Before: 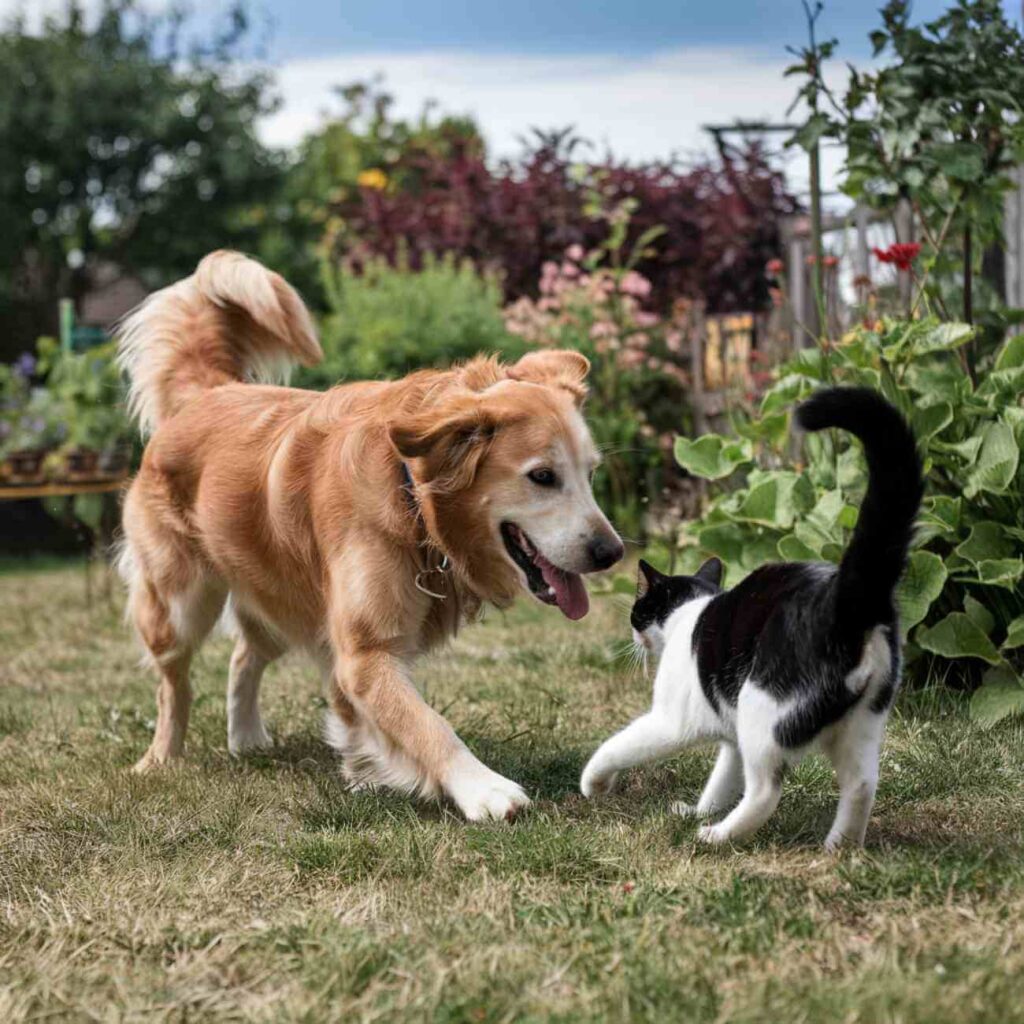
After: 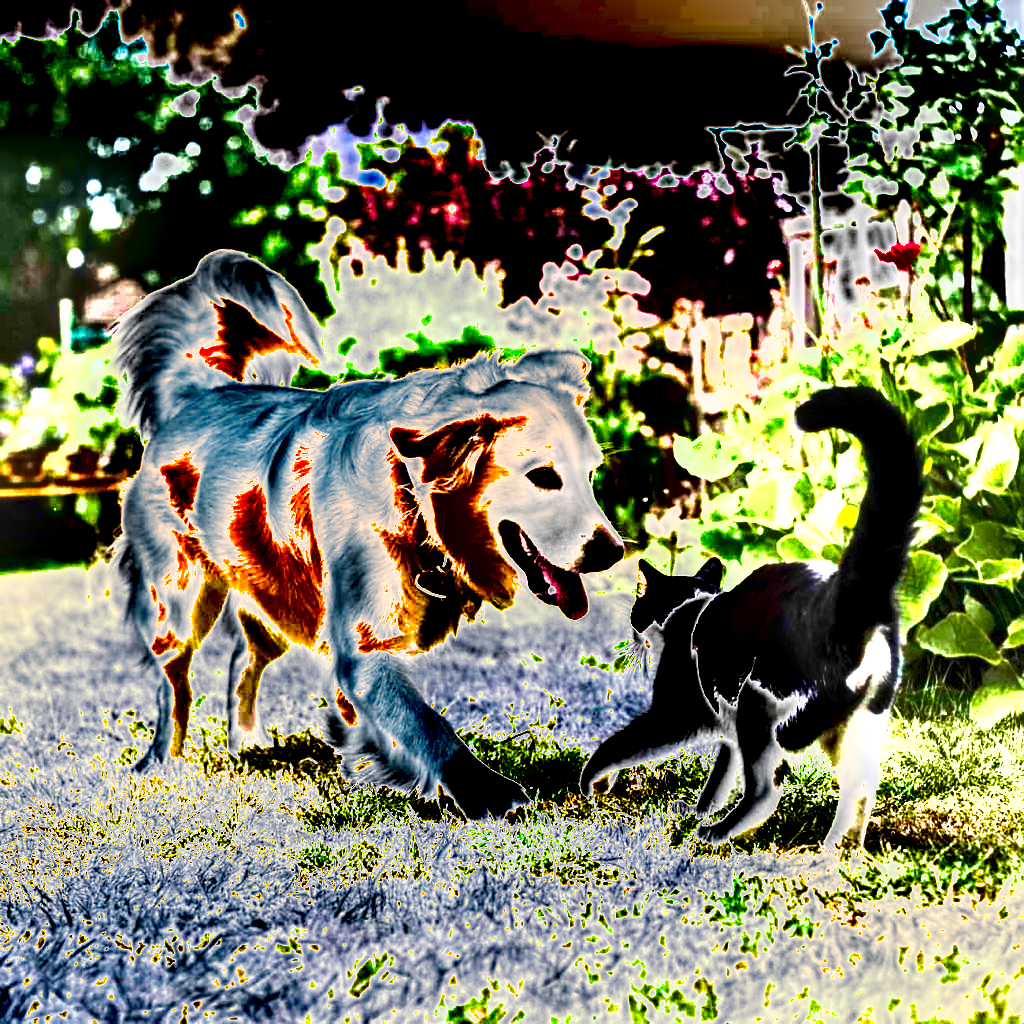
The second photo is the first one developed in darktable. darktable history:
velvia: on, module defaults
exposure: black level correction 0.001, exposure 0.5 EV, compensate exposure bias true, compensate highlight preservation false
color balance rgb: perceptual saturation grading › global saturation 25%, perceptual brilliance grading › global brilliance 35%, perceptual brilliance grading › highlights 50%, perceptual brilliance grading › mid-tones 60%, perceptual brilliance grading › shadows 35%, global vibrance 20%
shadows and highlights: shadows 43.71, white point adjustment -1.46, soften with gaussian
